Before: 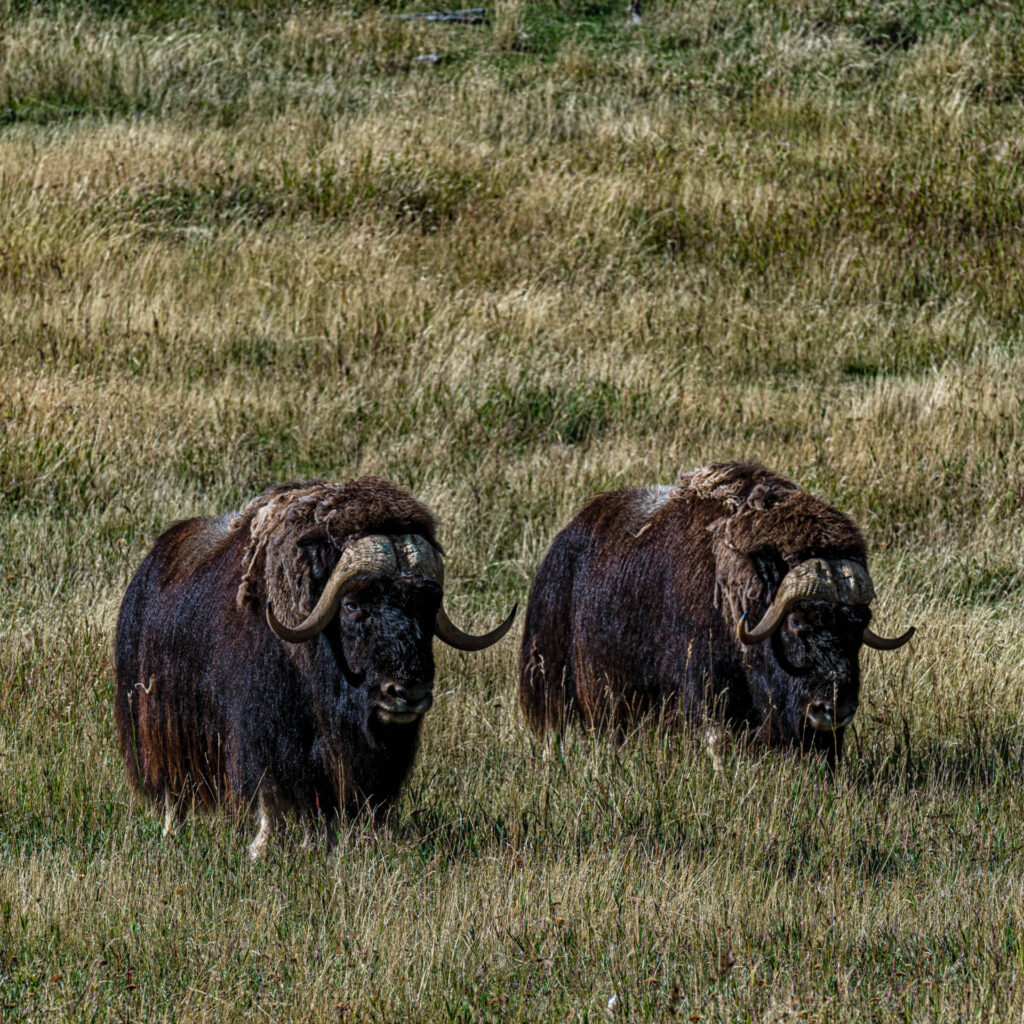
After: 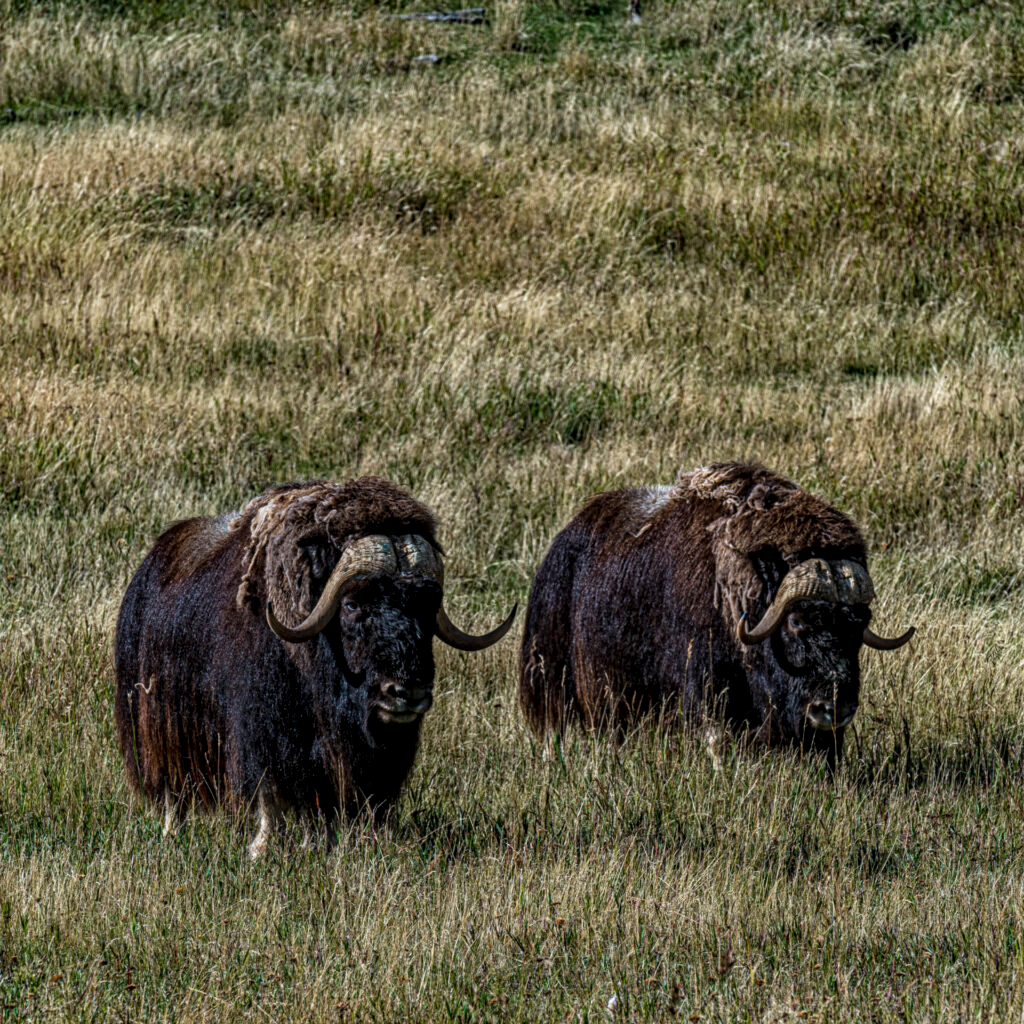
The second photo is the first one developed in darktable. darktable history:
exposure: exposure -0.02 EV, compensate highlight preservation false
local contrast: on, module defaults
